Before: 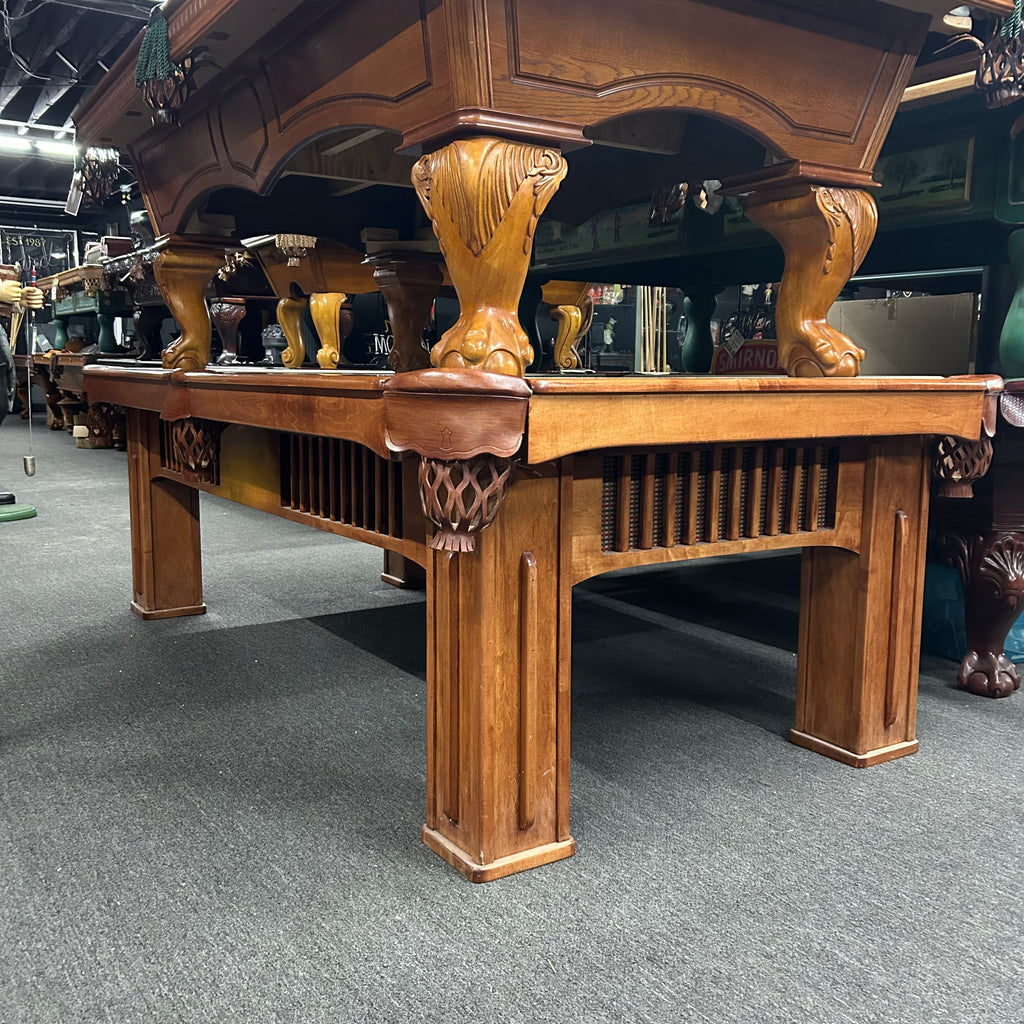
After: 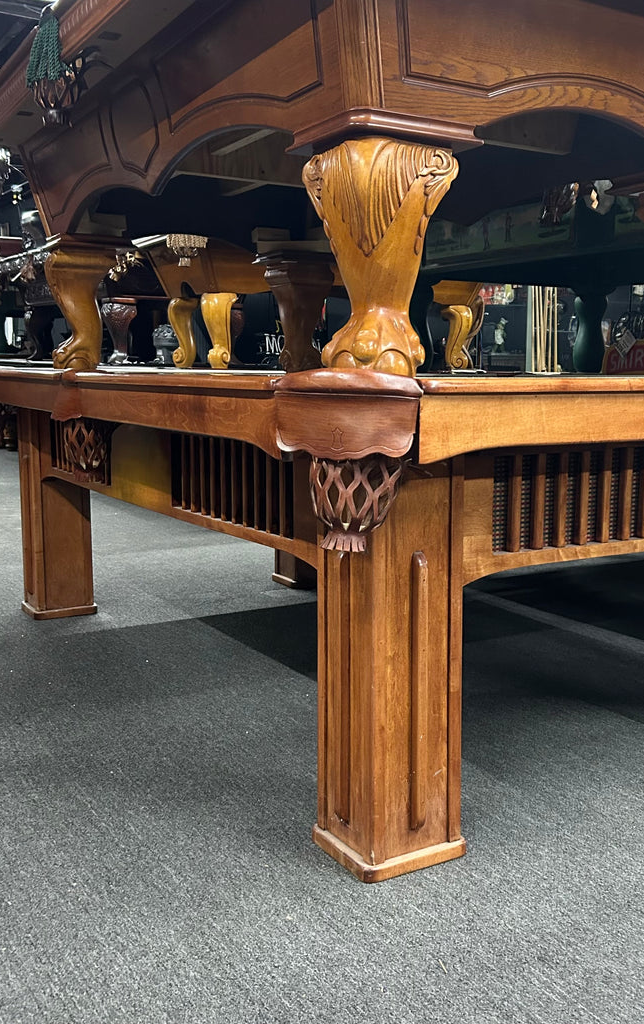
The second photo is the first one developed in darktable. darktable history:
crop: left 10.703%, right 26.386%
